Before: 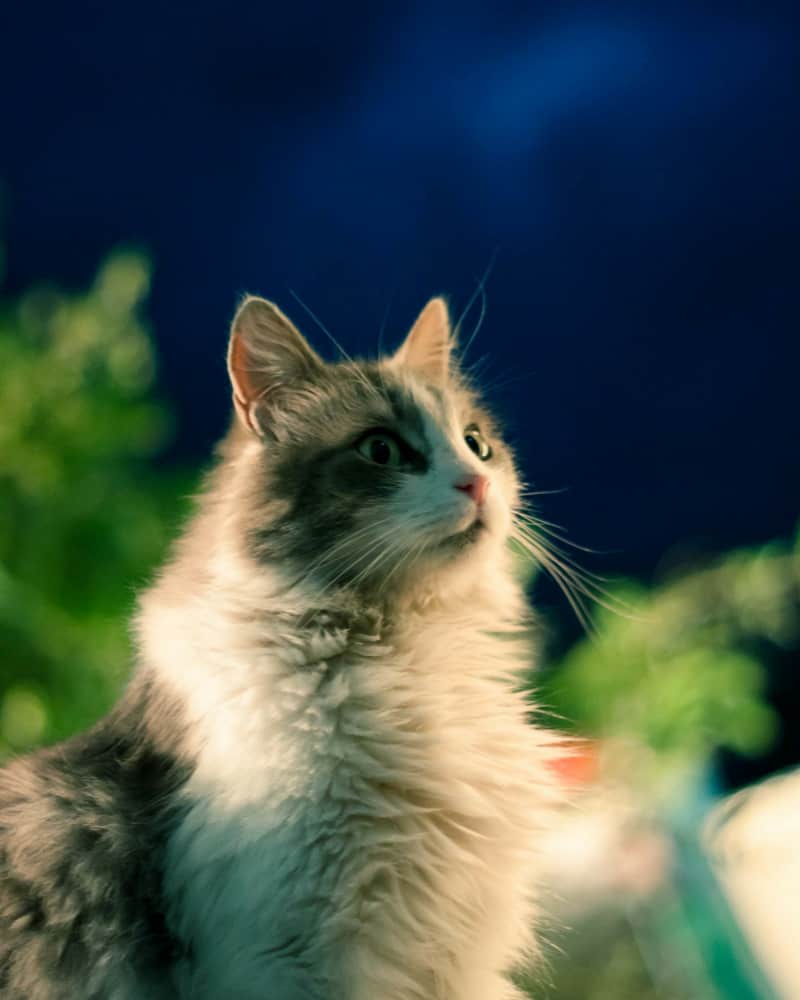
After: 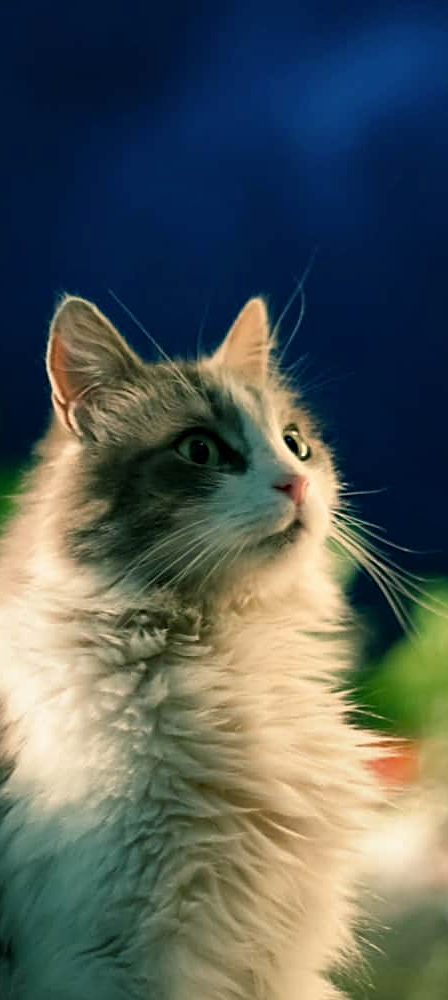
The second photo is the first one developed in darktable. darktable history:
crop and rotate: left 22.685%, right 21.241%
sharpen: on, module defaults
shadows and highlights: shadows 21.02, highlights -80.74, soften with gaussian
